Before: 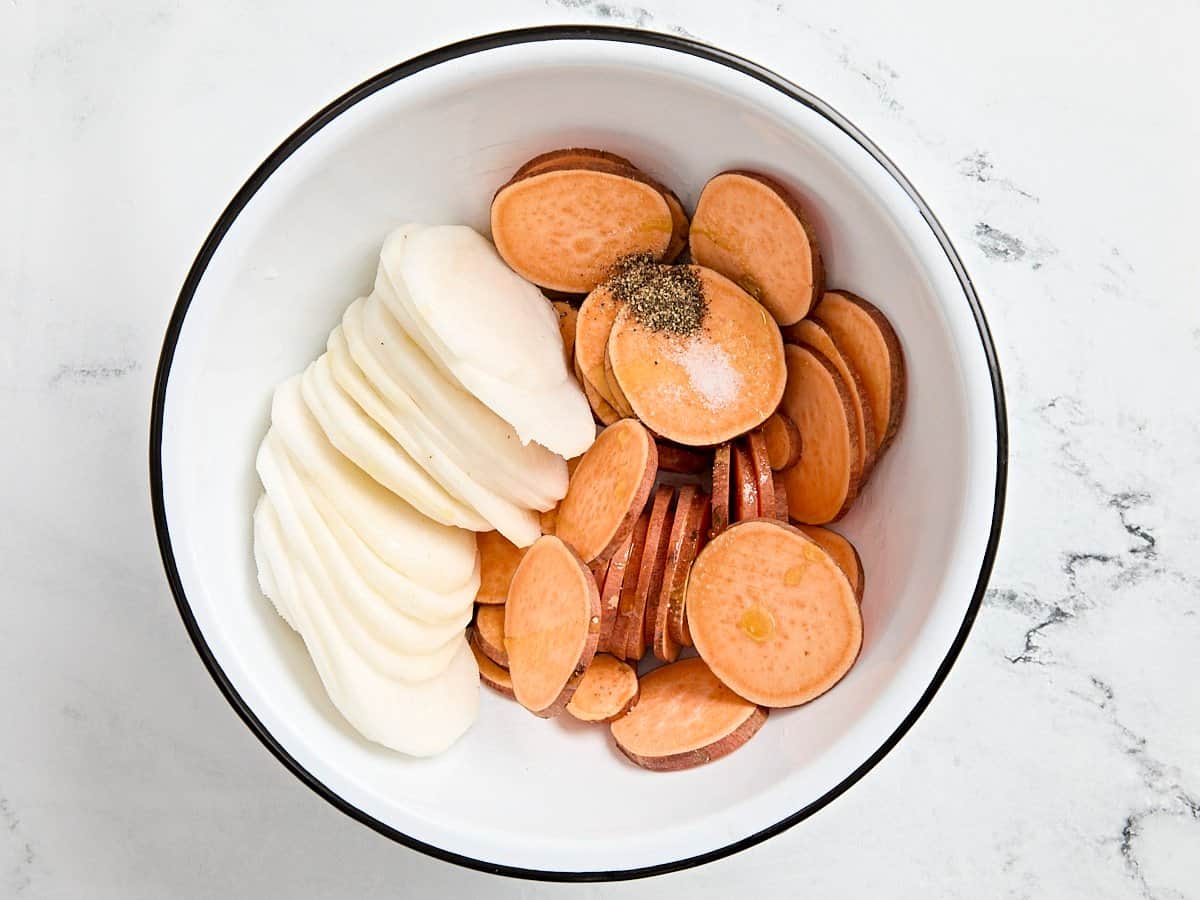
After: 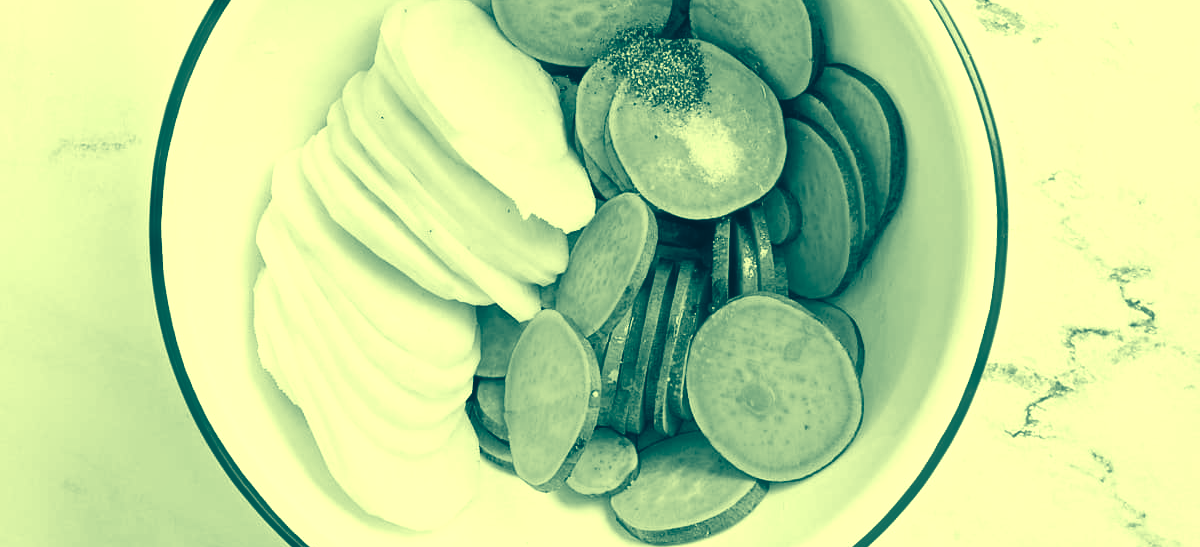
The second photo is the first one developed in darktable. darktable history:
crop and rotate: top 25.149%, bottom 13.981%
color calibration: output gray [0.267, 0.423, 0.267, 0], illuminant as shot in camera, x 0.464, y 0.42, temperature 2677.51 K
haze removal: strength -0.103, compatibility mode true, adaptive false
color correction: highlights a* -15.89, highlights b* 39.53, shadows a* -39.54, shadows b* -25.47
